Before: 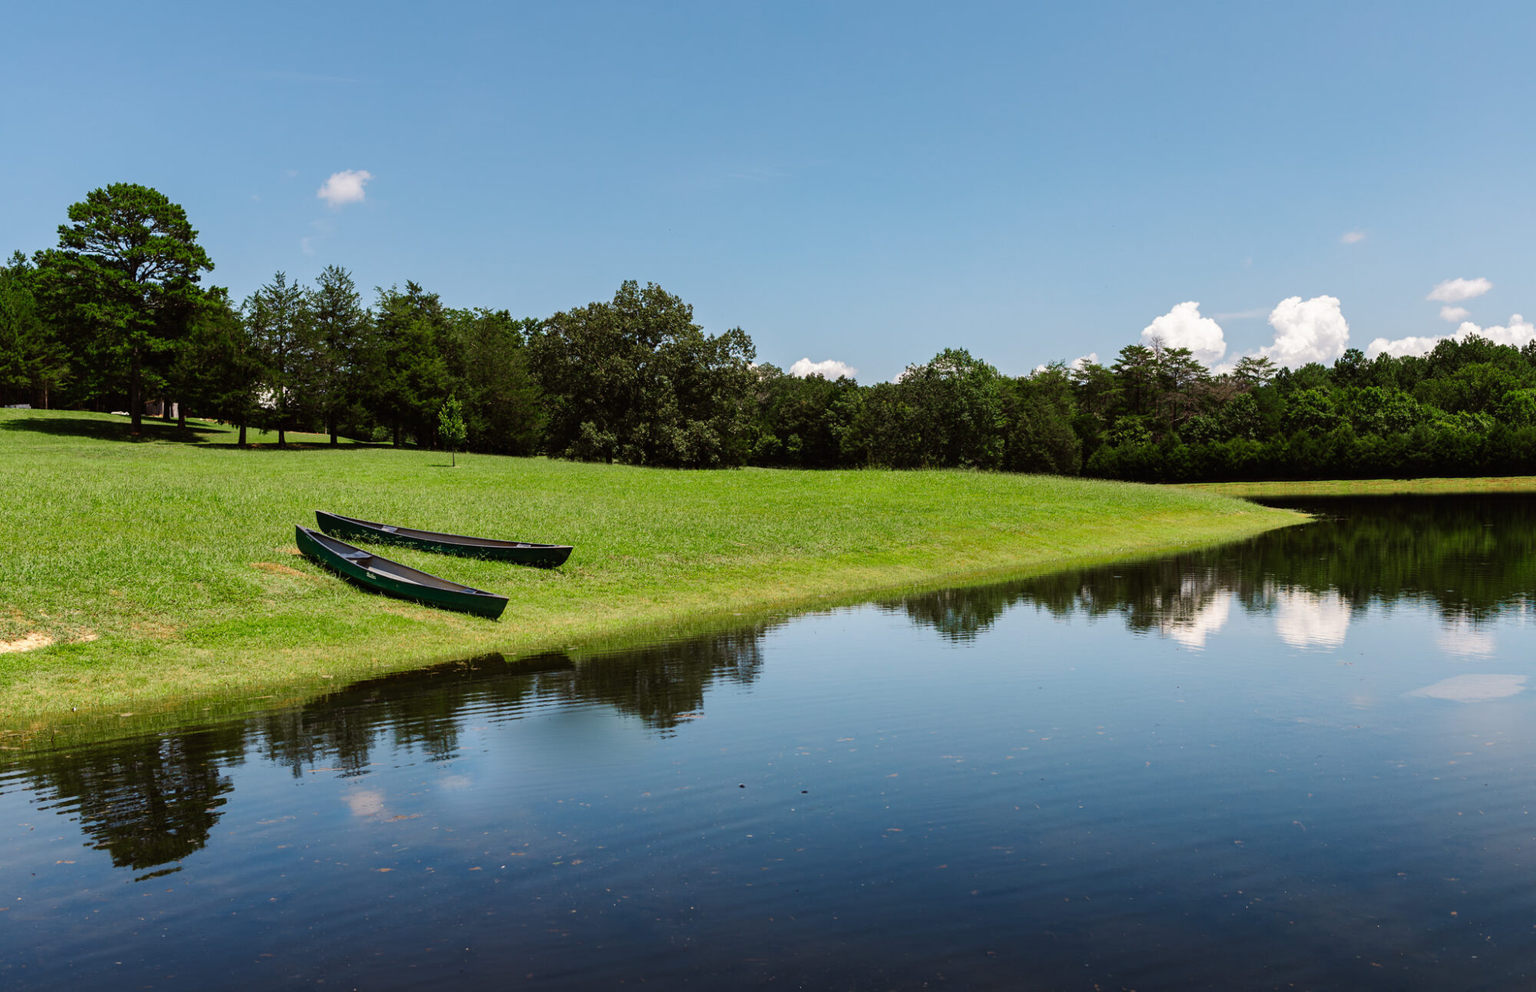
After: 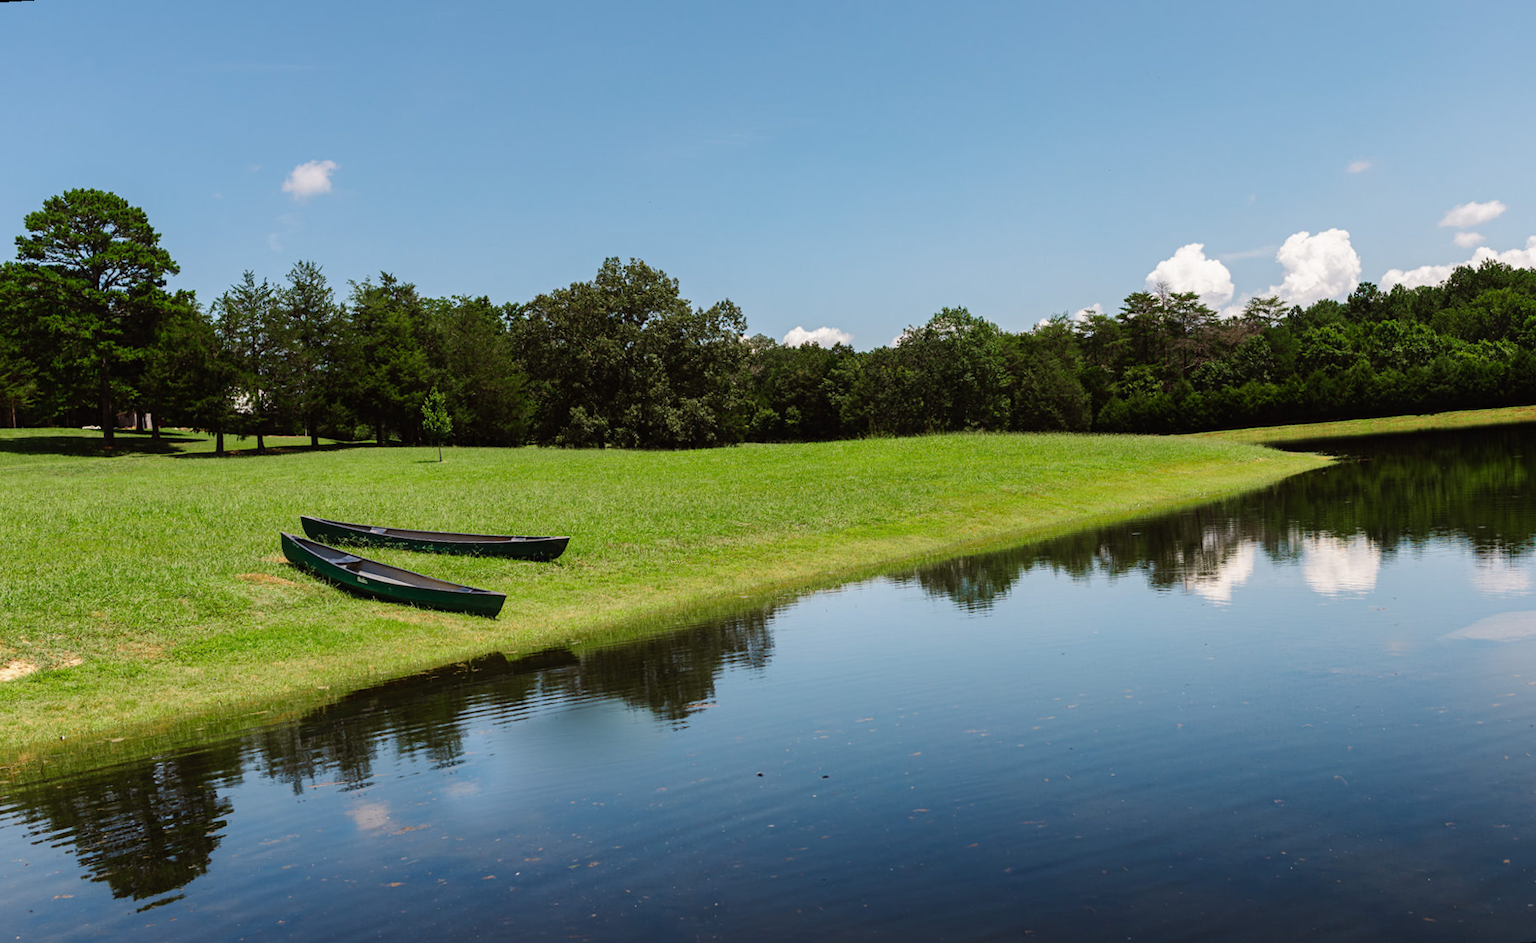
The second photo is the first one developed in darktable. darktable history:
rotate and perspective: rotation -3.52°, crop left 0.036, crop right 0.964, crop top 0.081, crop bottom 0.919
contrast equalizer: y [[0.5, 0.5, 0.472, 0.5, 0.5, 0.5], [0.5 ×6], [0.5 ×6], [0 ×6], [0 ×6]]
